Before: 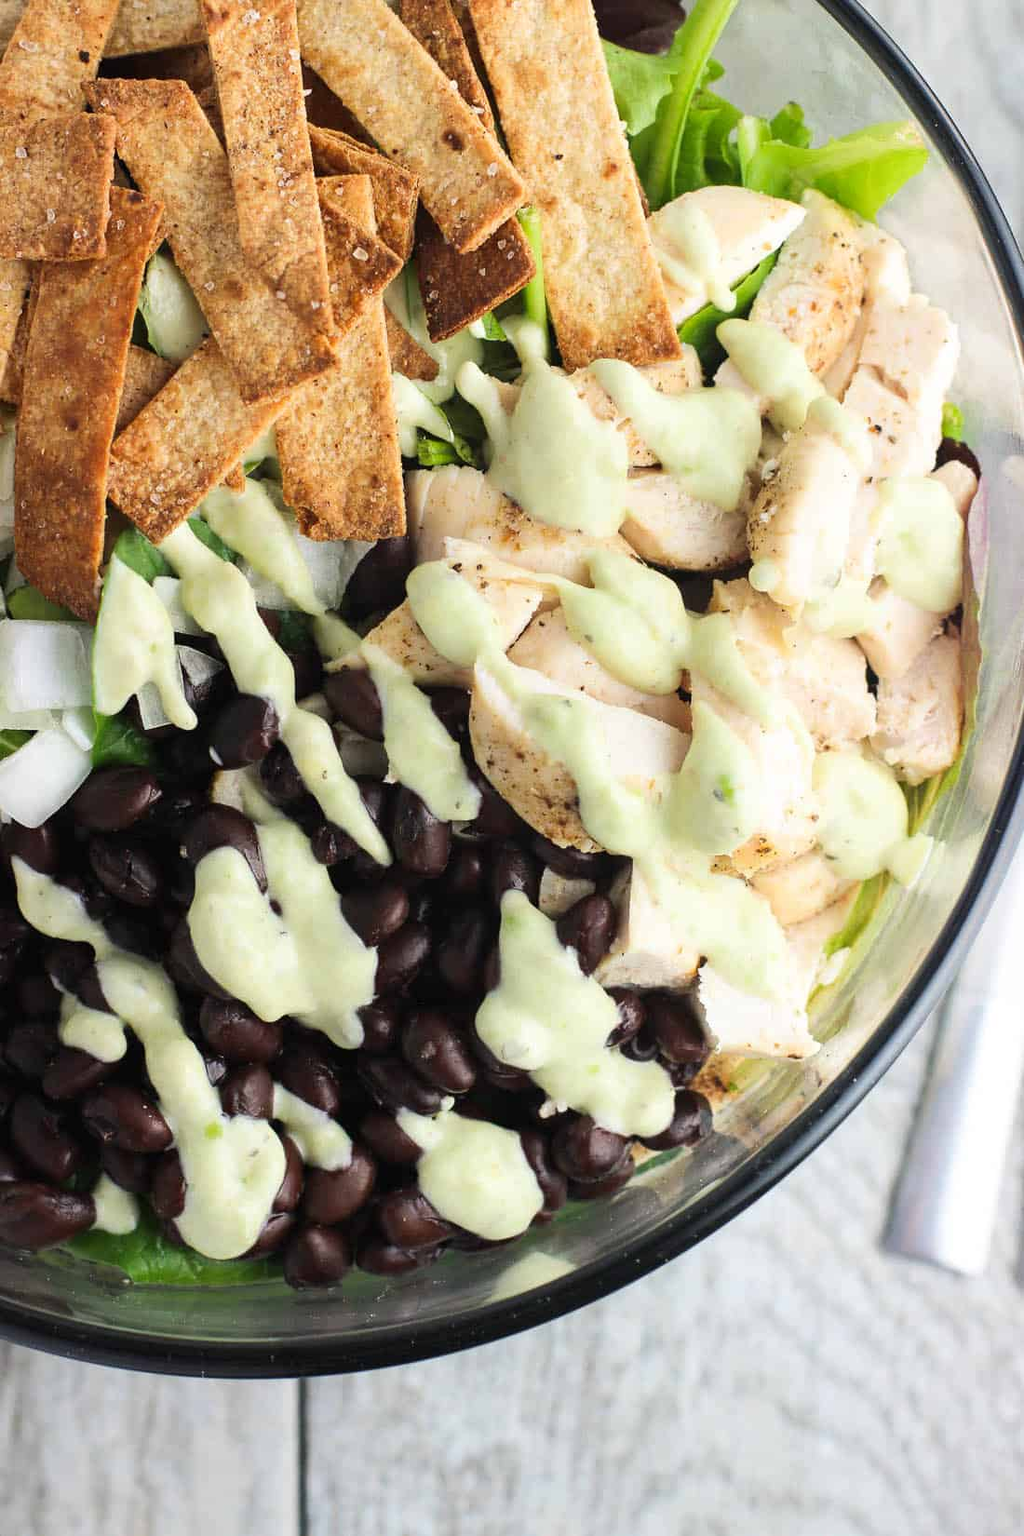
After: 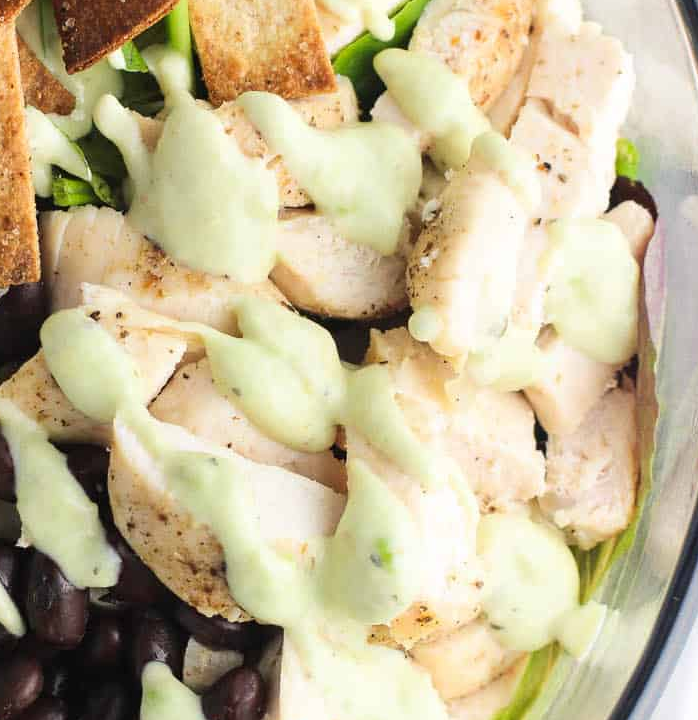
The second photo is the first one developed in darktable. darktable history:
crop: left 36.089%, top 17.825%, right 0.456%, bottom 38.51%
